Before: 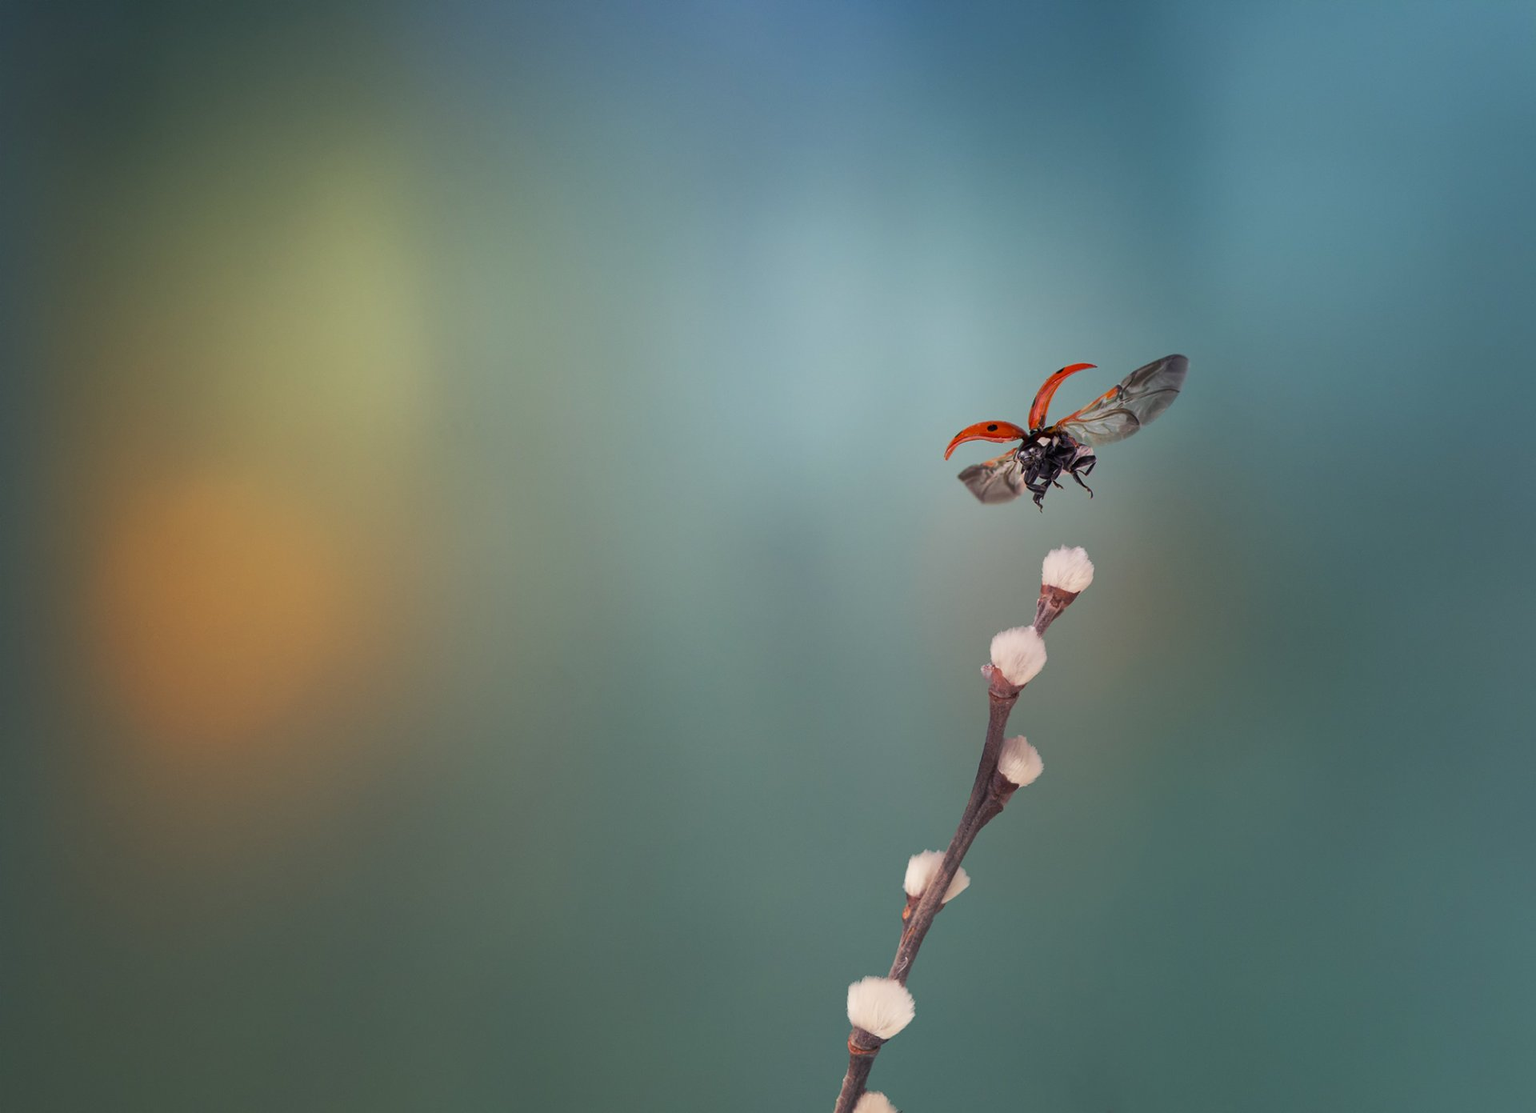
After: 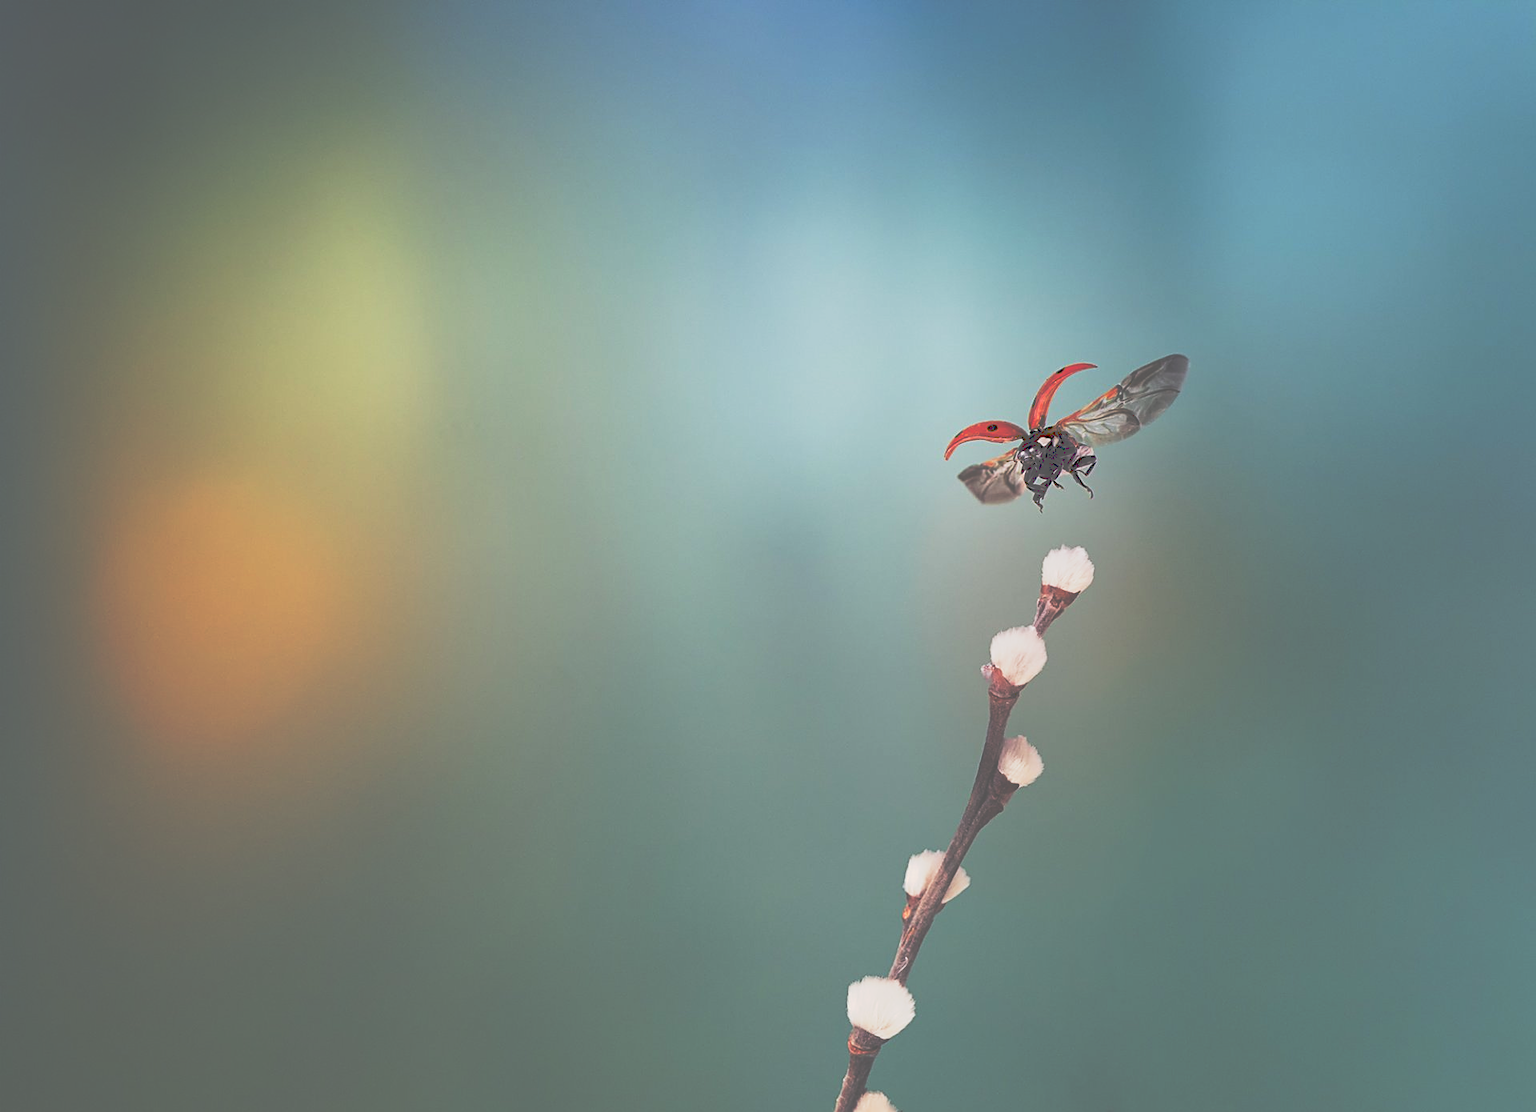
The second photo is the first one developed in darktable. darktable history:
tone curve: curves: ch0 [(0, 0) (0.003, 0.345) (0.011, 0.345) (0.025, 0.345) (0.044, 0.349) (0.069, 0.353) (0.1, 0.356) (0.136, 0.359) (0.177, 0.366) (0.224, 0.378) (0.277, 0.398) (0.335, 0.429) (0.399, 0.476) (0.468, 0.545) (0.543, 0.624) (0.623, 0.721) (0.709, 0.811) (0.801, 0.876) (0.898, 0.913) (1, 1)], preserve colors none
sharpen: on, module defaults
